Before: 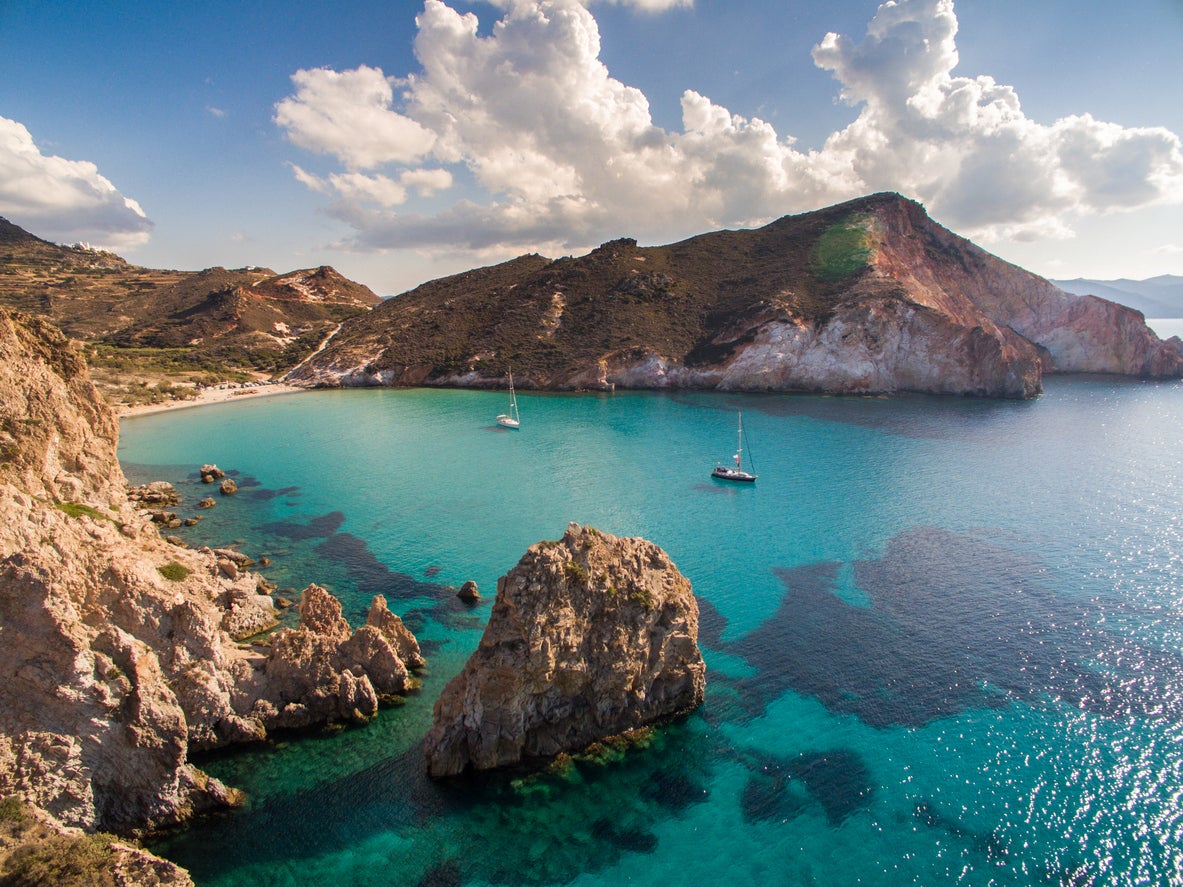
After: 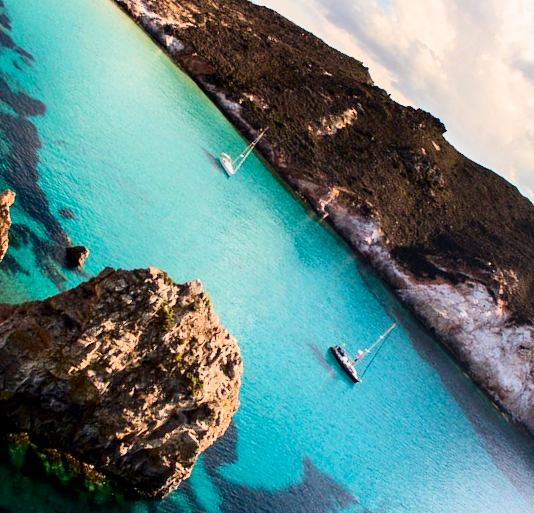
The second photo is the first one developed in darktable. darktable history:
crop and rotate: angle -45.95°, top 16.803%, right 0.862%, bottom 11.761%
contrast brightness saturation: contrast 0.302, brightness -0.085, saturation 0.169
exposure: black level correction 0, exposure 0.695 EV, compensate highlight preservation false
filmic rgb: black relative exposure -7.71 EV, white relative exposure 4.45 EV, target black luminance 0%, hardness 3.76, latitude 50.51%, contrast 1.07, highlights saturation mix 9.85%, shadows ↔ highlights balance -0.284%
